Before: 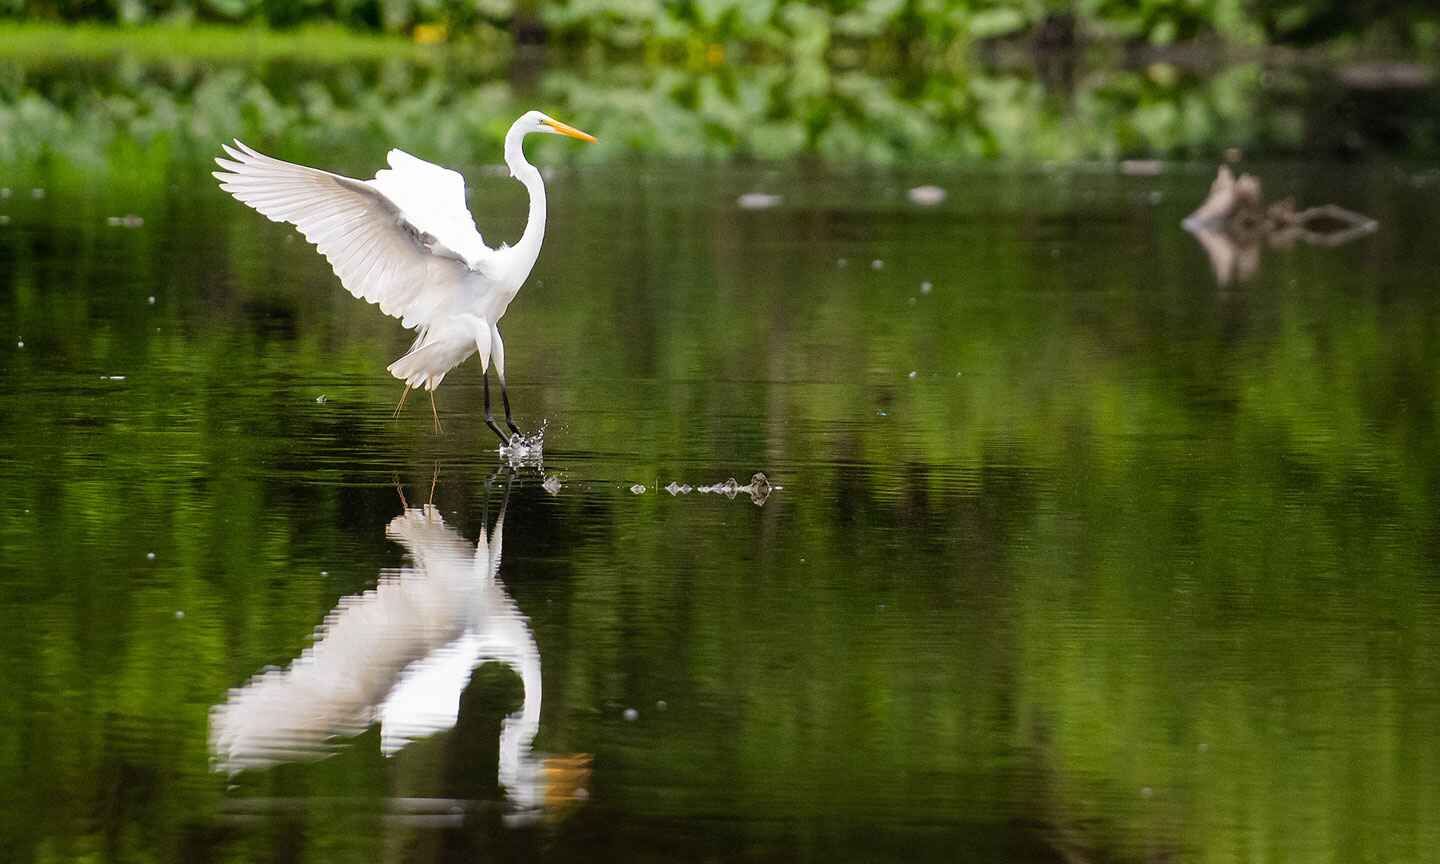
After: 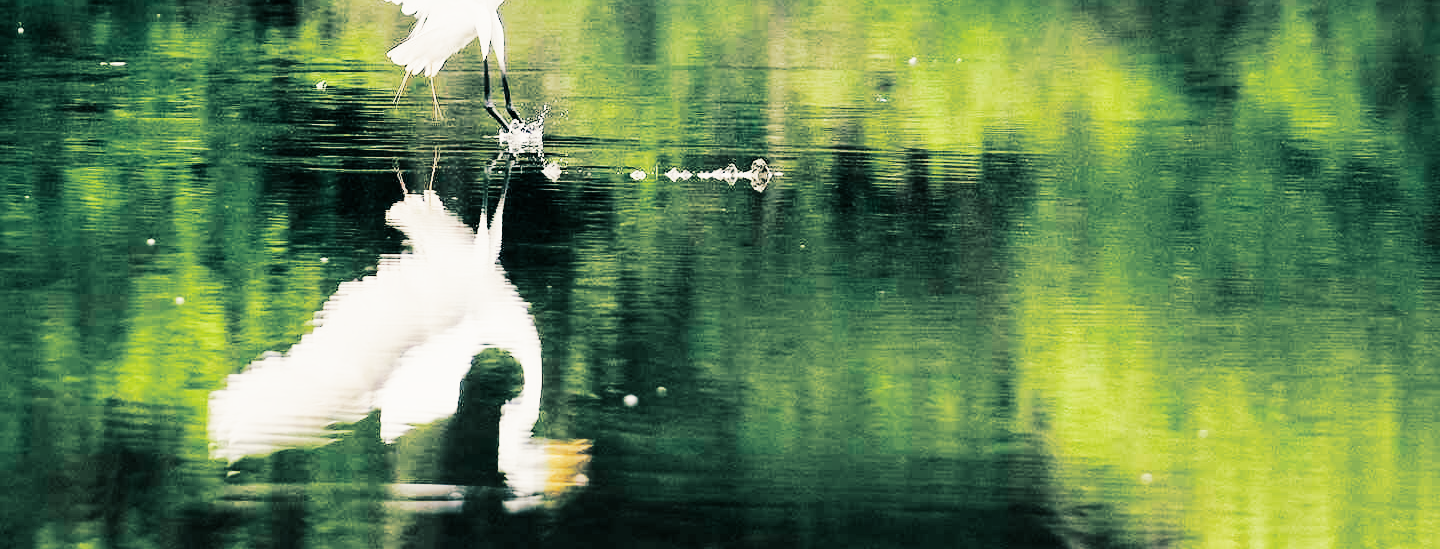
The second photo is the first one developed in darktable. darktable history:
crop and rotate: top 36.435%
sigmoid: contrast 1.7, skew -0.2, preserve hue 0%, red attenuation 0.1, red rotation 0.035, green attenuation 0.1, green rotation -0.017, blue attenuation 0.15, blue rotation -0.052, base primaries Rec2020
tone equalizer: -8 EV 0.001 EV, -7 EV -0.002 EV, -6 EV 0.002 EV, -5 EV -0.03 EV, -4 EV -0.116 EV, -3 EV -0.169 EV, -2 EV 0.24 EV, -1 EV 0.702 EV, +0 EV 0.493 EV
exposure: black level correction 0, exposure 1.675 EV, compensate exposure bias true, compensate highlight preservation false
split-toning: shadows › hue 186.43°, highlights › hue 49.29°, compress 30.29%
